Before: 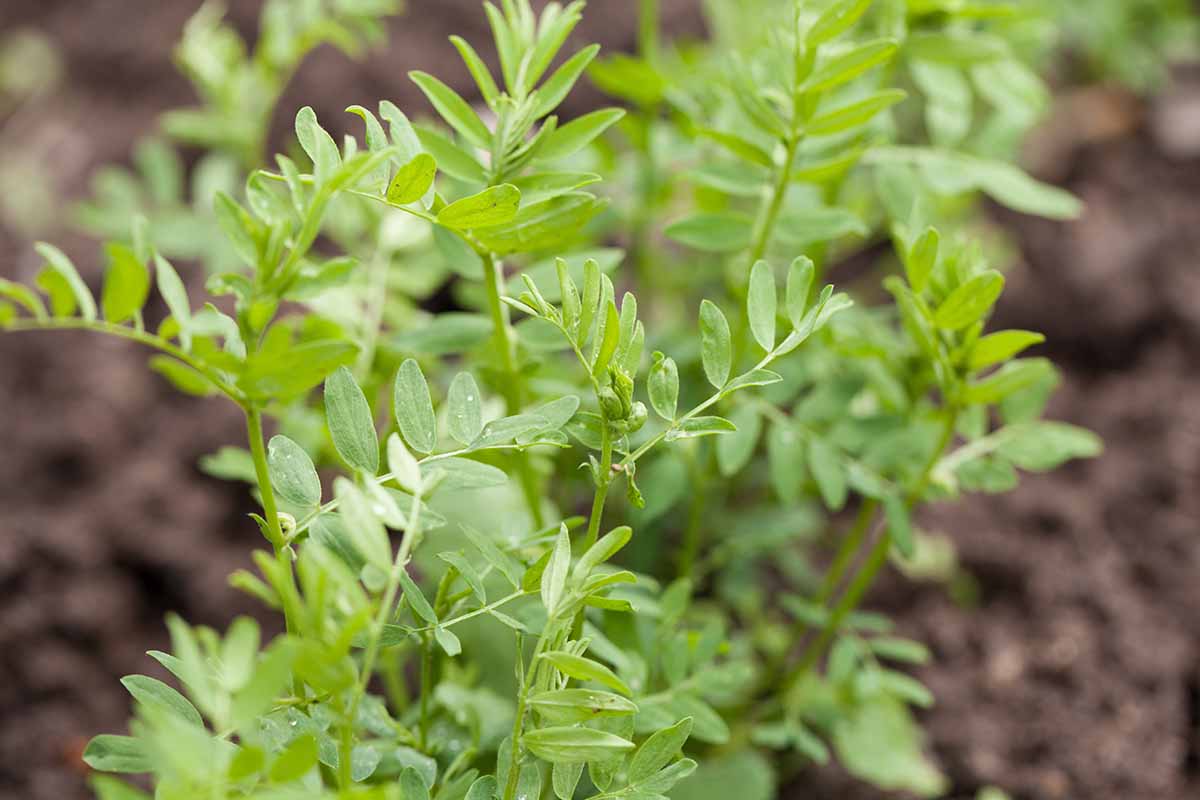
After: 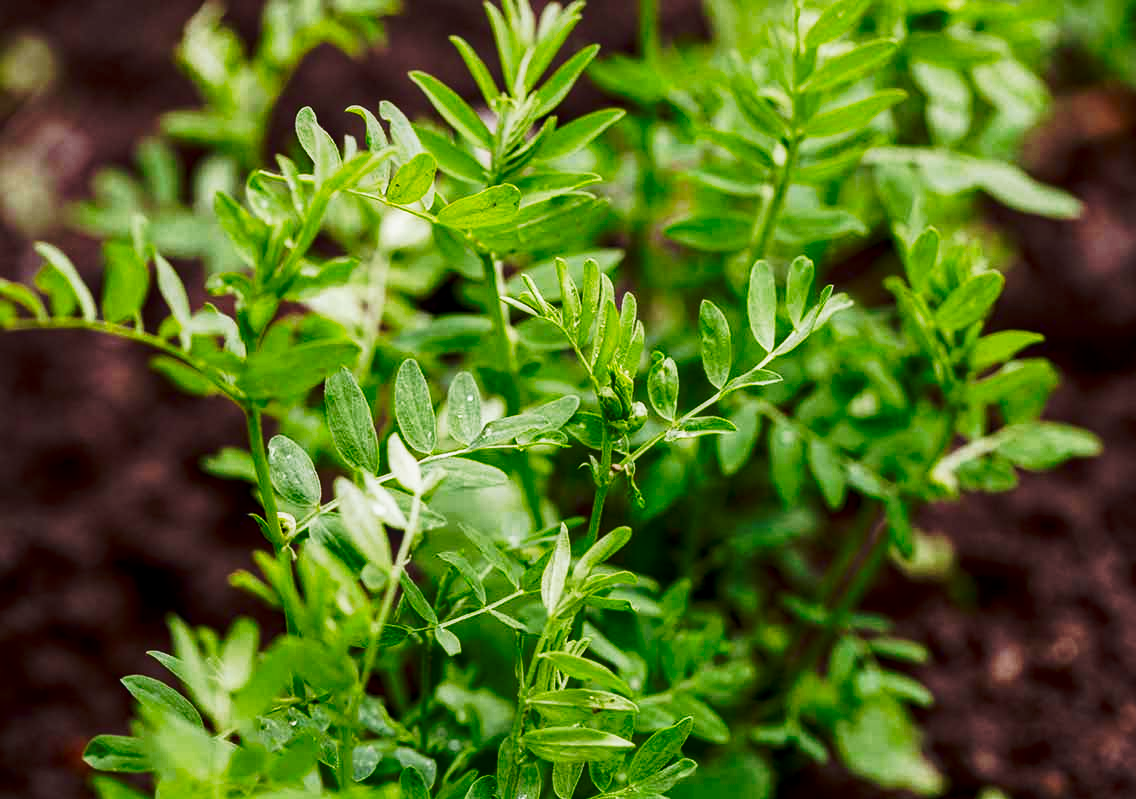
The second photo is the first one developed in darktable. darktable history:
local contrast: on, module defaults
haze removal: compatibility mode true, adaptive false
filmic rgb: black relative exposure -16 EV, white relative exposure 4.06 EV, threshold 2.97 EV, target black luminance 0%, hardness 7.53, latitude 72.83%, contrast 0.895, highlights saturation mix 10.38%, shadows ↔ highlights balance -0.378%, enable highlight reconstruction true
crop and rotate: left 0%, right 5.297%
contrast brightness saturation: brightness -0.529
tone equalizer: mask exposure compensation -0.505 EV
tone curve: curves: ch0 [(0, 0) (0.003, 0.003) (0.011, 0.013) (0.025, 0.028) (0.044, 0.05) (0.069, 0.078) (0.1, 0.113) (0.136, 0.153) (0.177, 0.2) (0.224, 0.271) (0.277, 0.374) (0.335, 0.47) (0.399, 0.574) (0.468, 0.688) (0.543, 0.79) (0.623, 0.859) (0.709, 0.919) (0.801, 0.957) (0.898, 0.978) (1, 1)], preserve colors none
